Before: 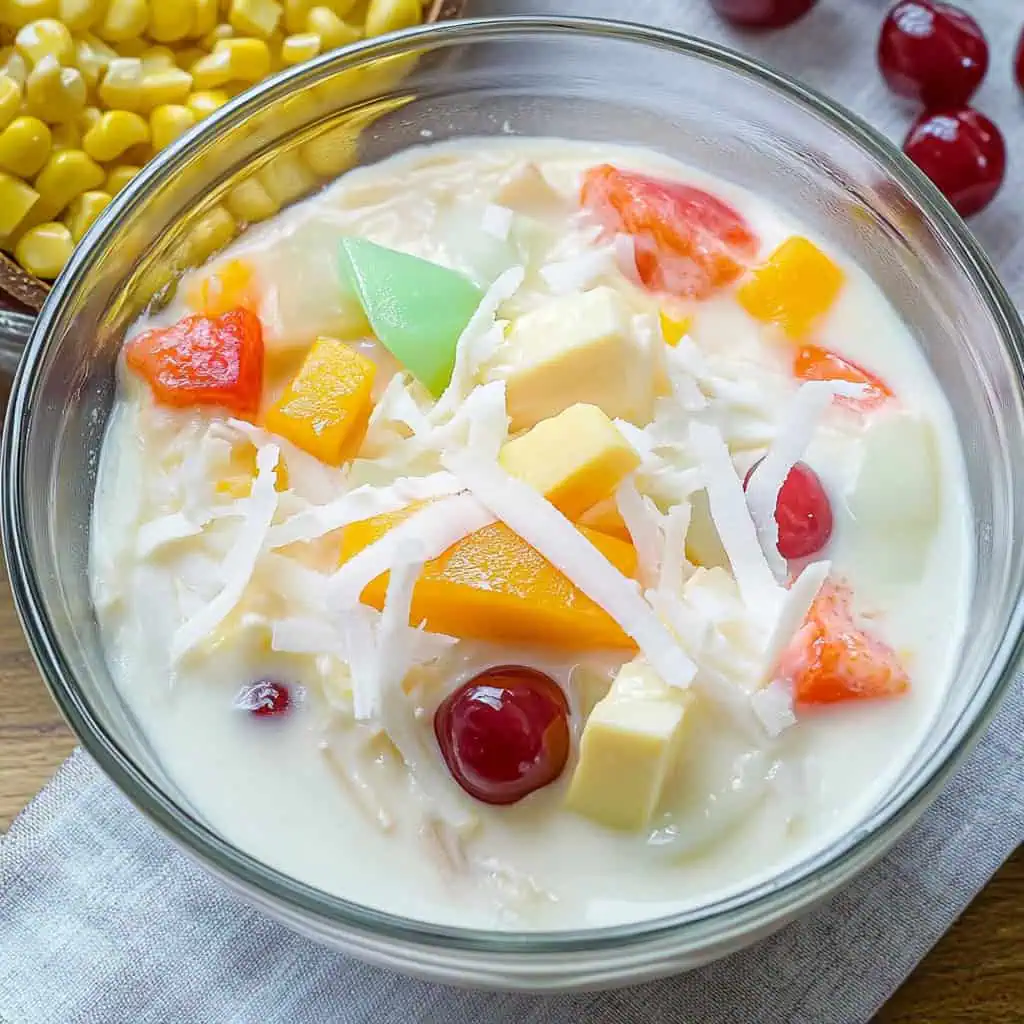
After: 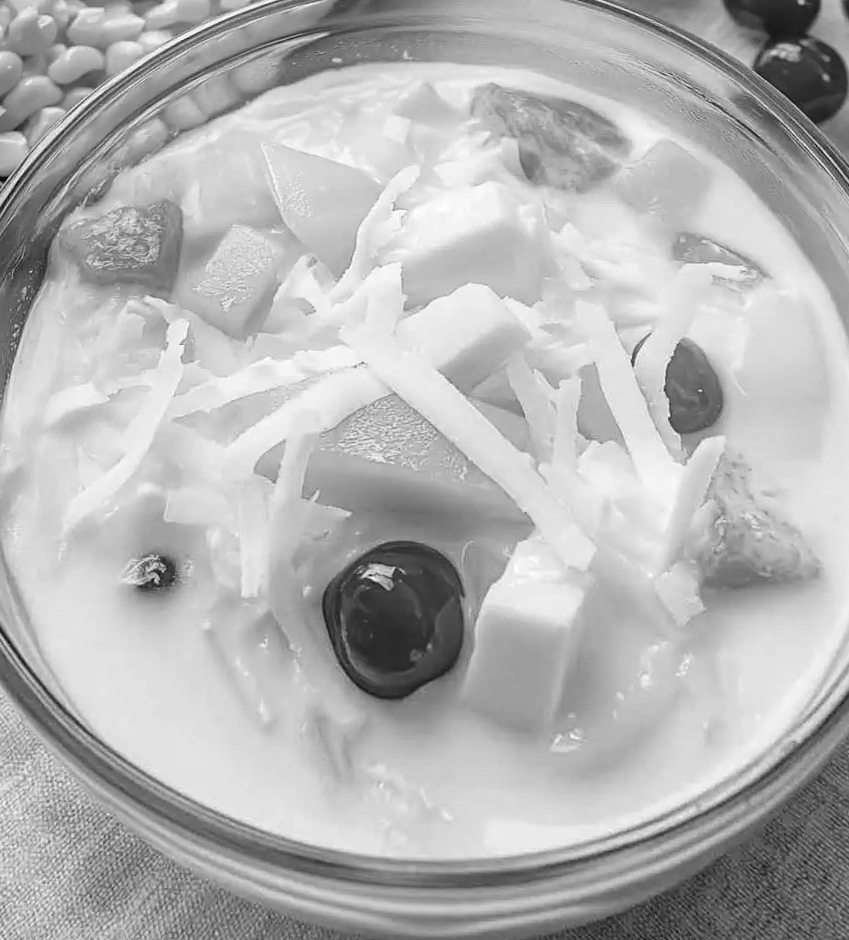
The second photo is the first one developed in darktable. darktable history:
crop and rotate: top 2.479%, bottom 3.018%
color contrast: green-magenta contrast 0, blue-yellow contrast 0
rotate and perspective: rotation 0.72°, lens shift (vertical) -0.352, lens shift (horizontal) -0.051, crop left 0.152, crop right 0.859, crop top 0.019, crop bottom 0.964
